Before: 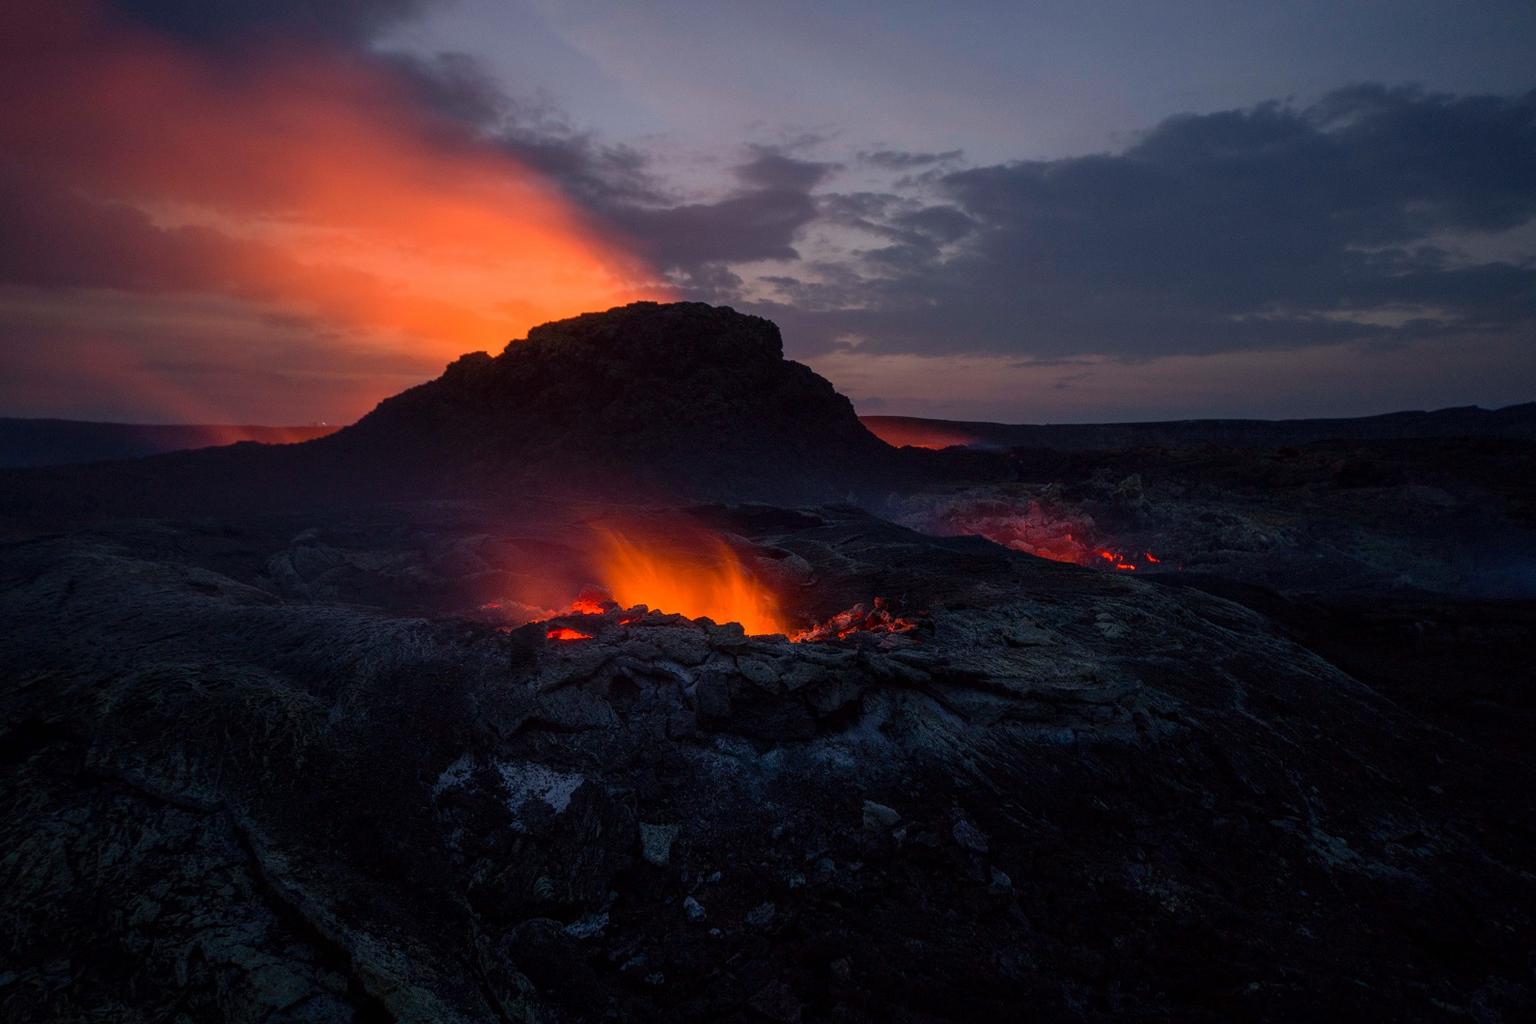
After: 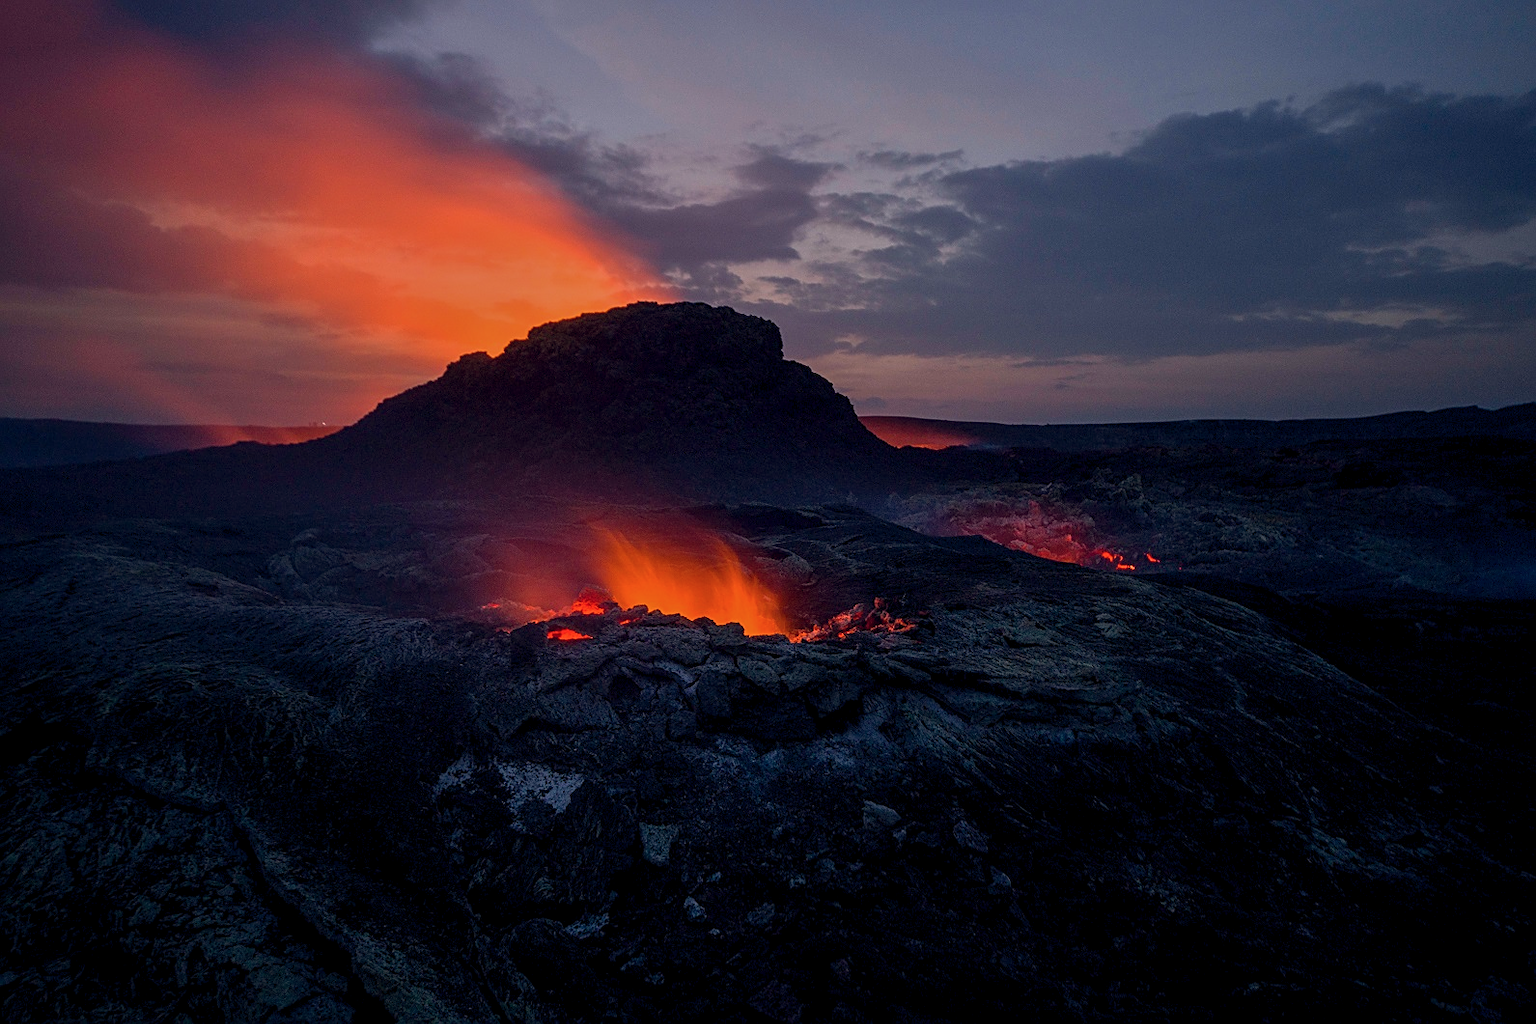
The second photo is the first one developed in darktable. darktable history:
tone equalizer: -8 EV -0.002 EV, -7 EV 0.005 EV, -6 EV -0.008 EV, -5 EV 0.007 EV, -4 EV -0.042 EV, -3 EV -0.233 EV, -2 EV -0.662 EV, -1 EV -0.983 EV, +0 EV -0.969 EV, smoothing diameter 2%, edges refinement/feathering 20, mask exposure compensation -1.57 EV, filter diffusion 5
exposure: black level correction 0.001, exposure 0.3 EV, compensate highlight preservation false
sharpen: on, module defaults
color balance rgb: shadows lift › hue 87.51°, highlights gain › chroma 1.62%, highlights gain › hue 55.1°, global offset › chroma 0.06%, global offset › hue 253.66°, linear chroma grading › global chroma 0.5%
